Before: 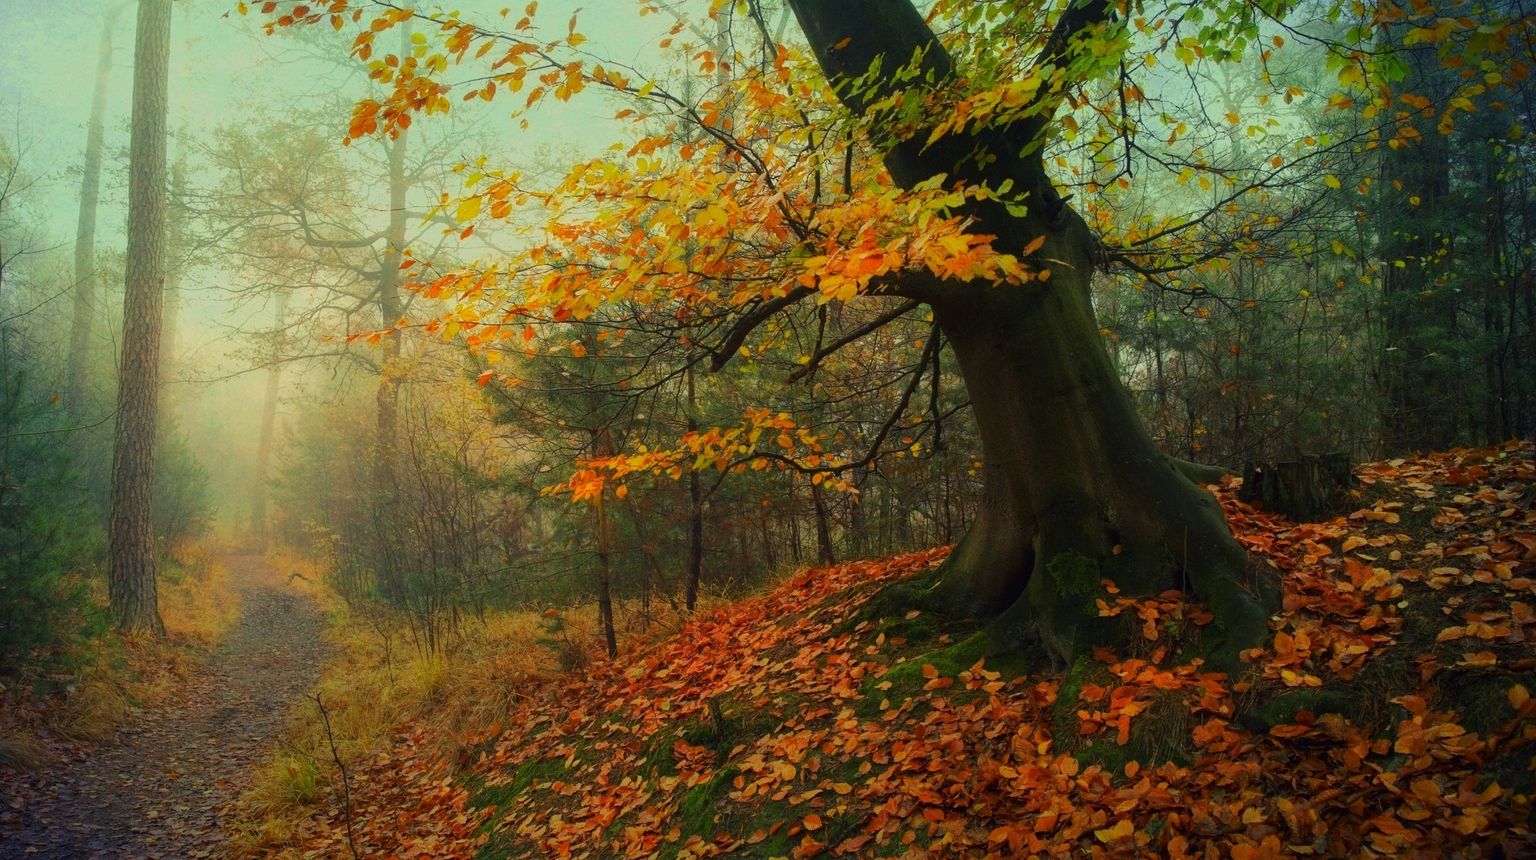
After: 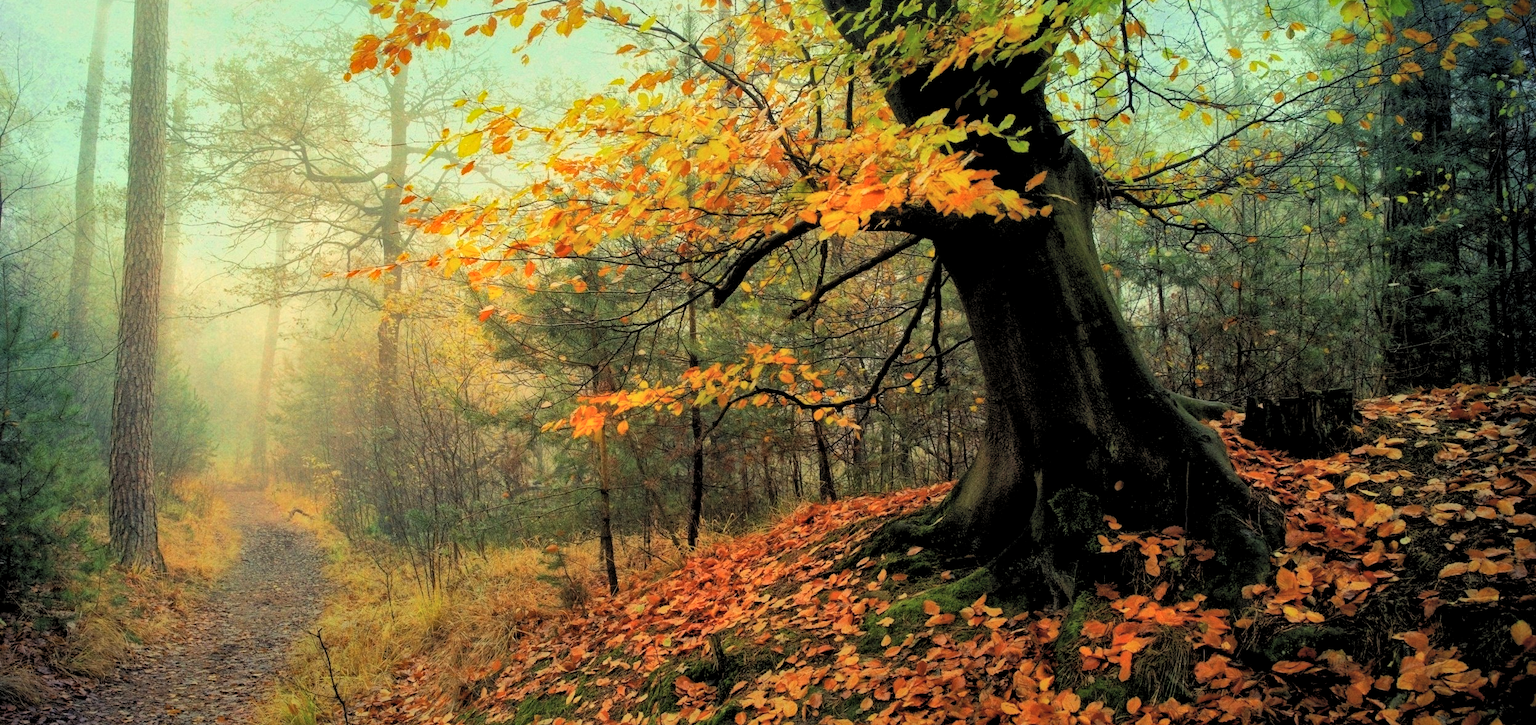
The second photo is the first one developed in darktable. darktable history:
haze removal: compatibility mode true, adaptive false
local contrast: mode bilateral grid, contrast 20, coarseness 50, detail 132%, midtone range 0.2
grain: coarseness 14.57 ISO, strength 8.8%
crop: top 7.625%, bottom 8.027%
contrast brightness saturation: brightness 0.15
rgb levels: levels [[0.01, 0.419, 0.839], [0, 0.5, 1], [0, 0.5, 1]]
